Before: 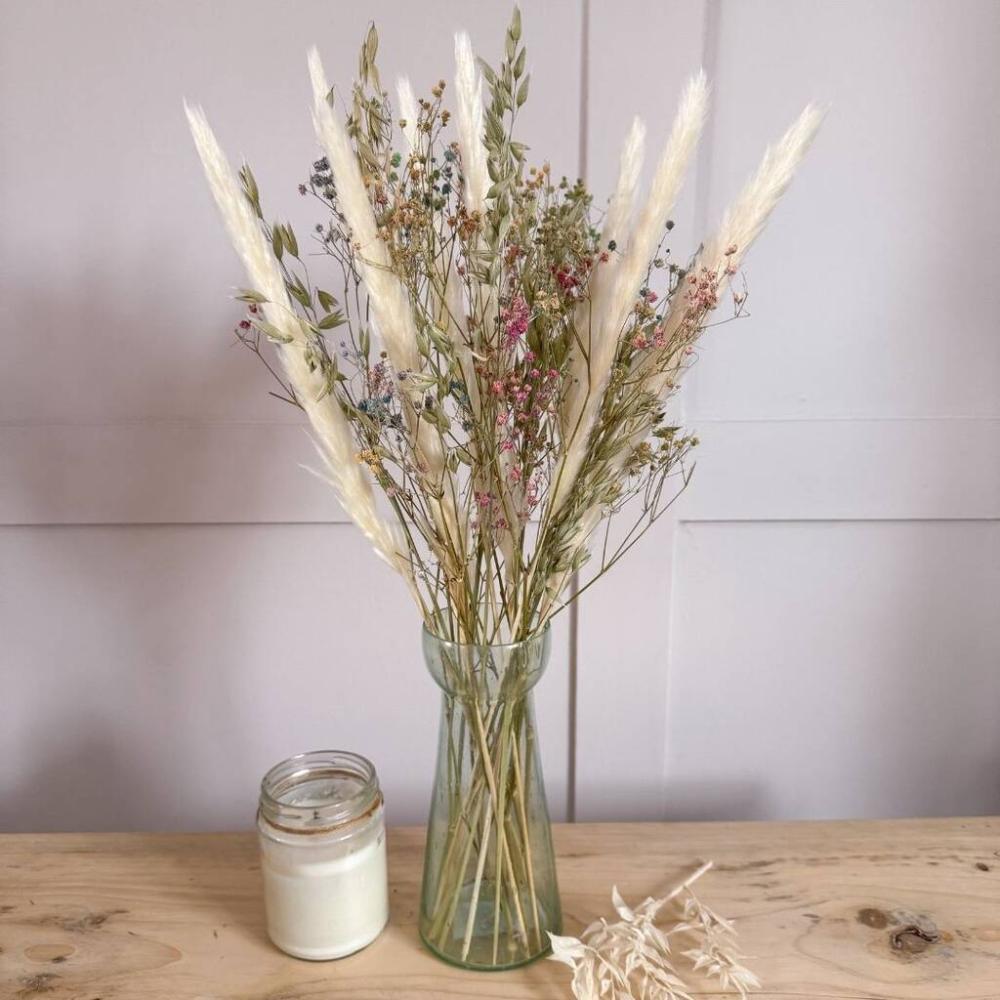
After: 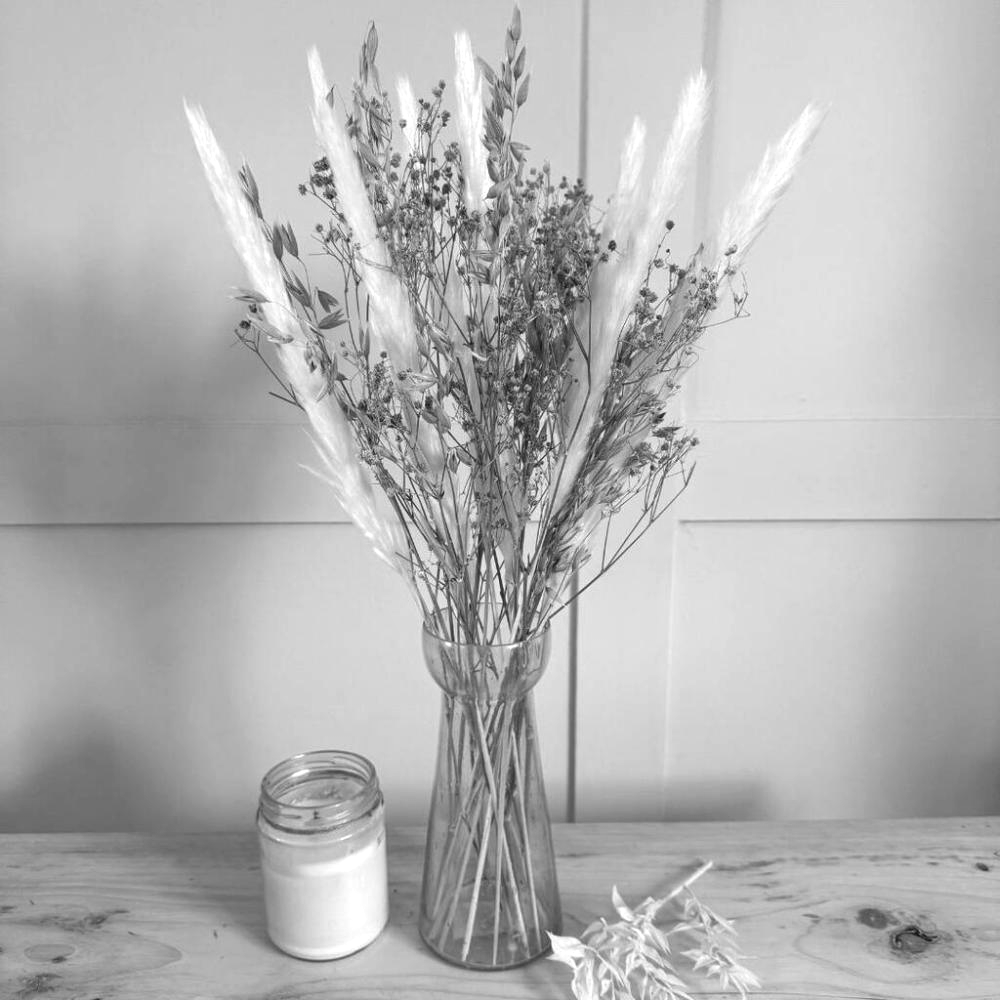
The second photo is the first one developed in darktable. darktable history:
monochrome: a -6.99, b 35.61, size 1.4
color balance: mode lift, gamma, gain (sRGB), lift [0.997, 0.979, 1.021, 1.011], gamma [1, 1.084, 0.916, 0.998], gain [1, 0.87, 1.13, 1.101], contrast 4.55%, contrast fulcrum 38.24%, output saturation 104.09%
